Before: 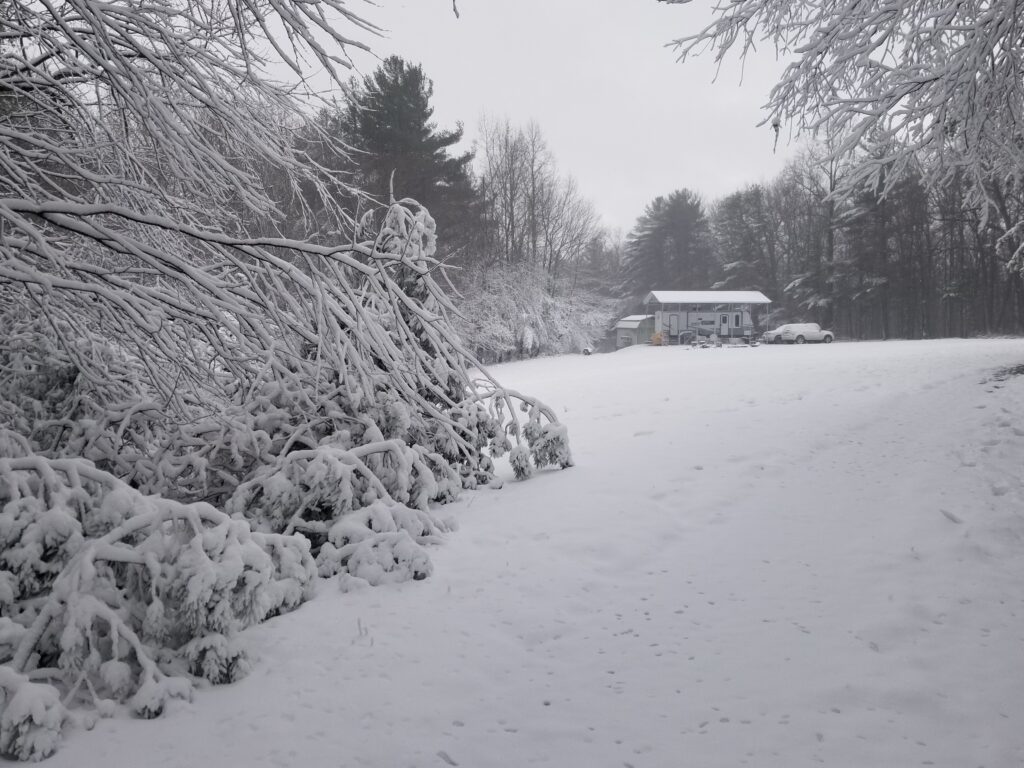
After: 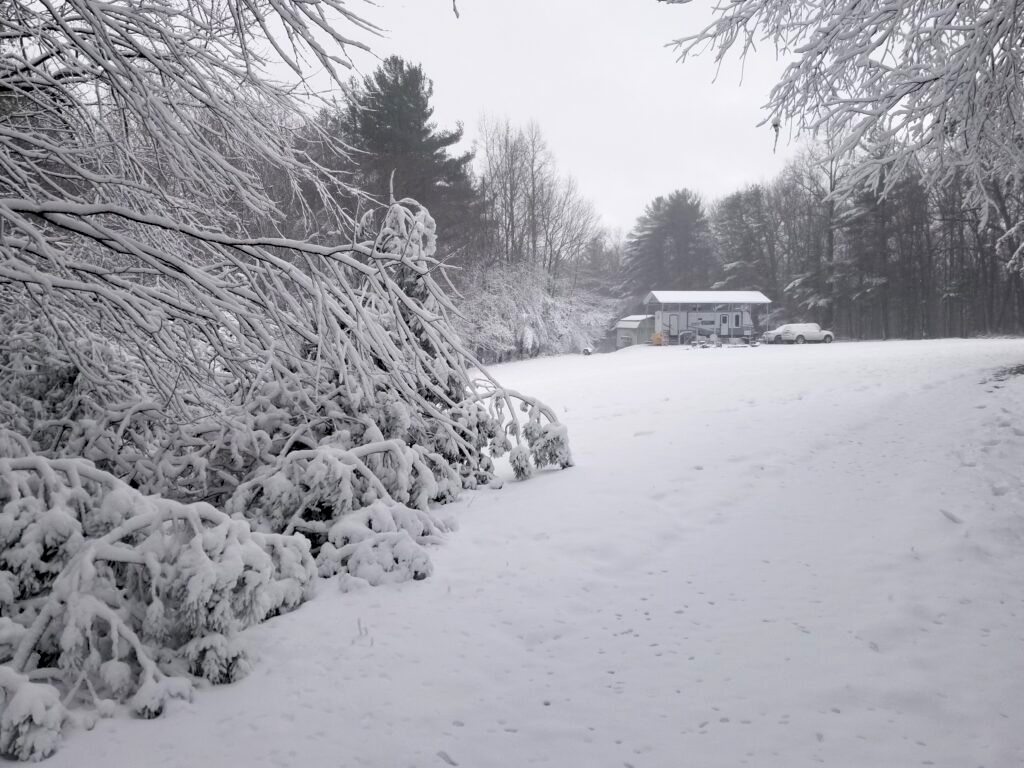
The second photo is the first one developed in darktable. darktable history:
rgb levels: levels [[0.01, 0.419, 0.839], [0, 0.5, 1], [0, 0.5, 1]]
color balance rgb: perceptual saturation grading › global saturation 10%, global vibrance 10%
